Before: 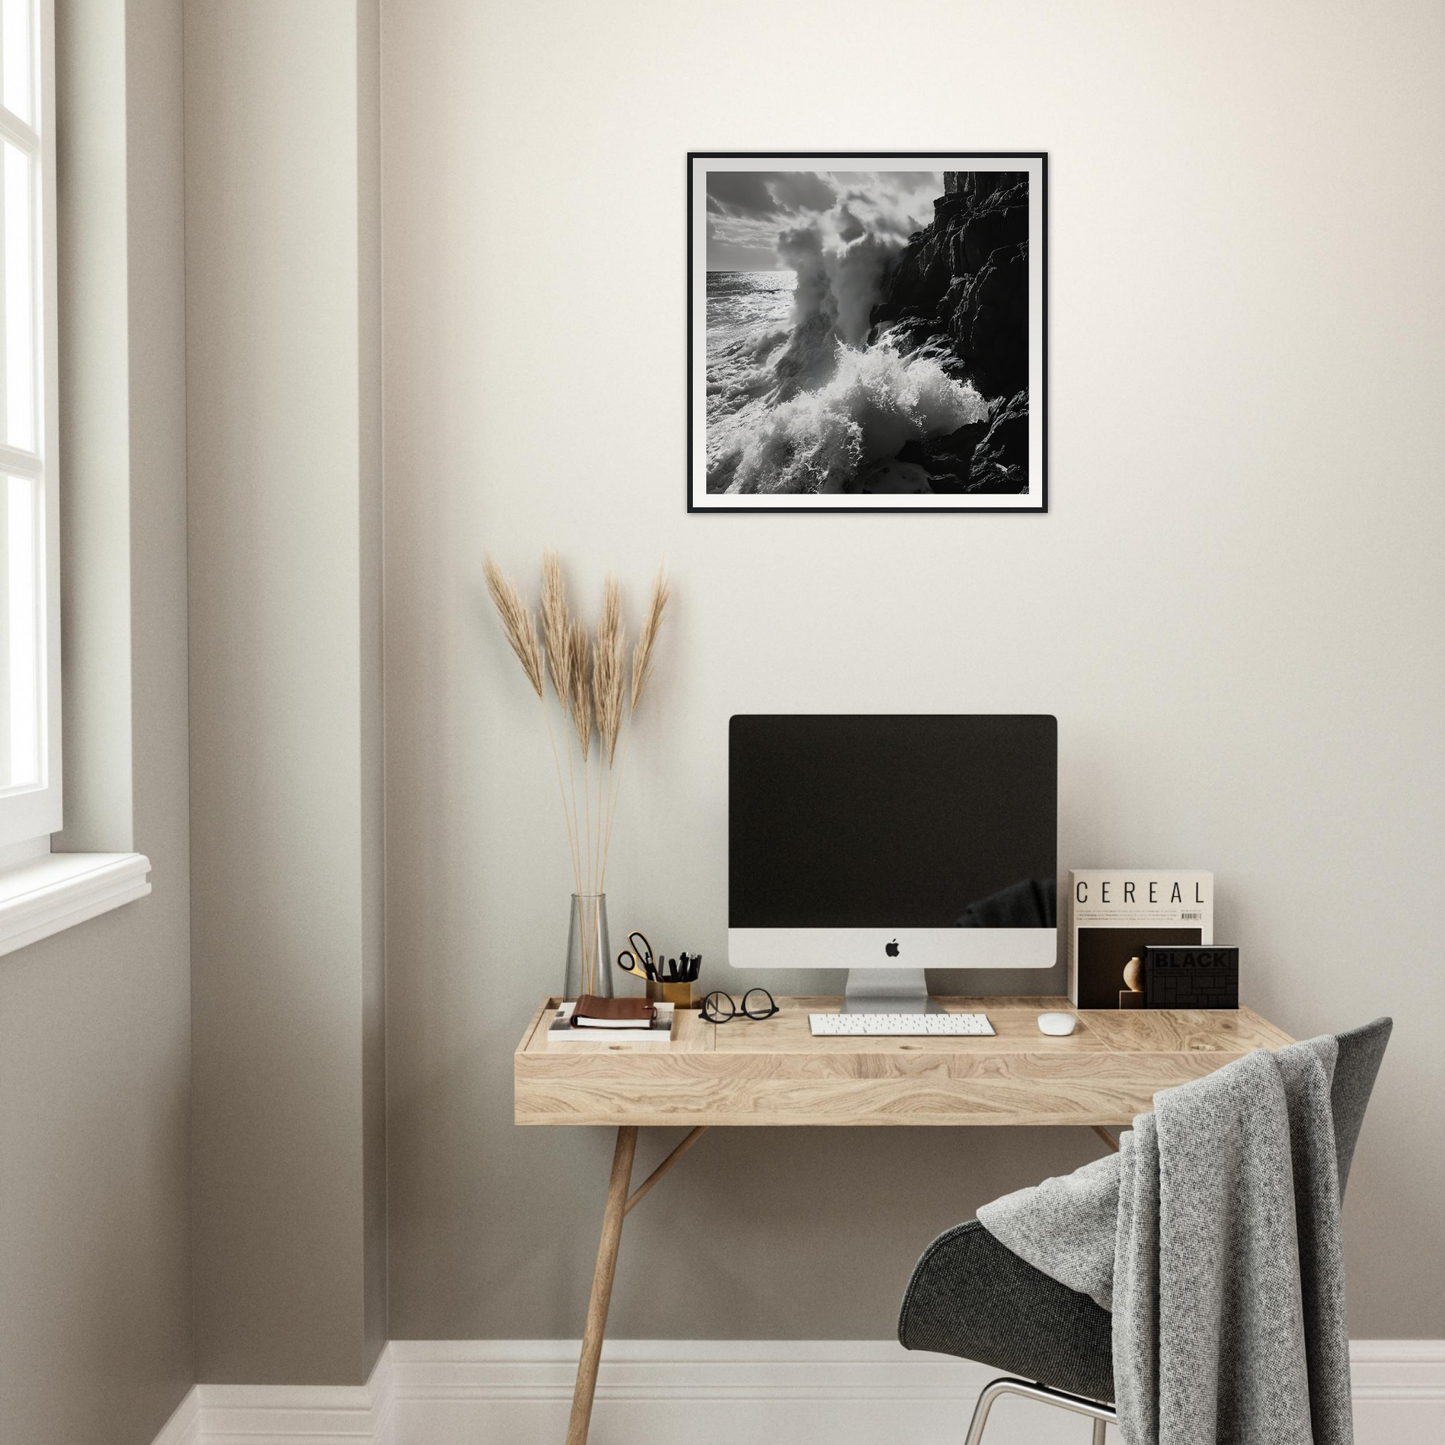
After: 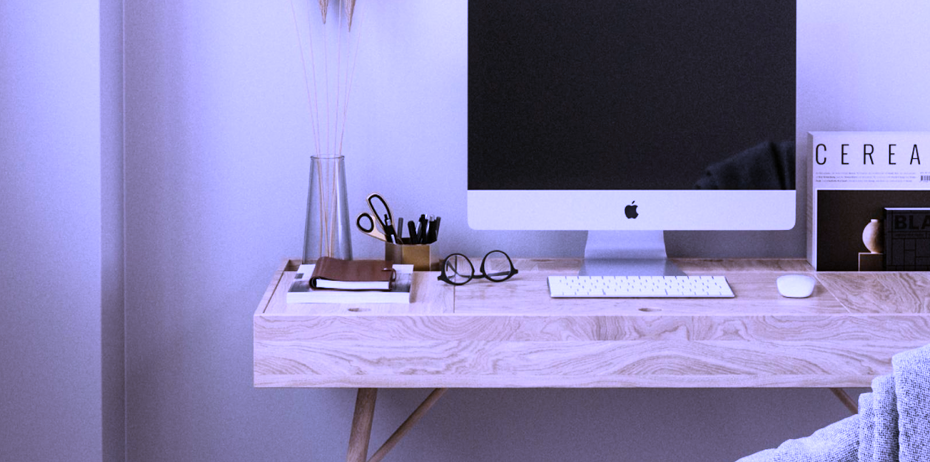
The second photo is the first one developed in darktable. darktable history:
crop: left 18.091%, top 51.13%, right 17.525%, bottom 16.85%
rotate and perspective: crop left 0, crop top 0
white balance: red 0.98, blue 1.61
color zones: curves: ch1 [(0, 0.469) (0.001, 0.469) (0.12, 0.446) (0.248, 0.469) (0.5, 0.5) (0.748, 0.5) (0.999, 0.469) (1, 0.469)]
